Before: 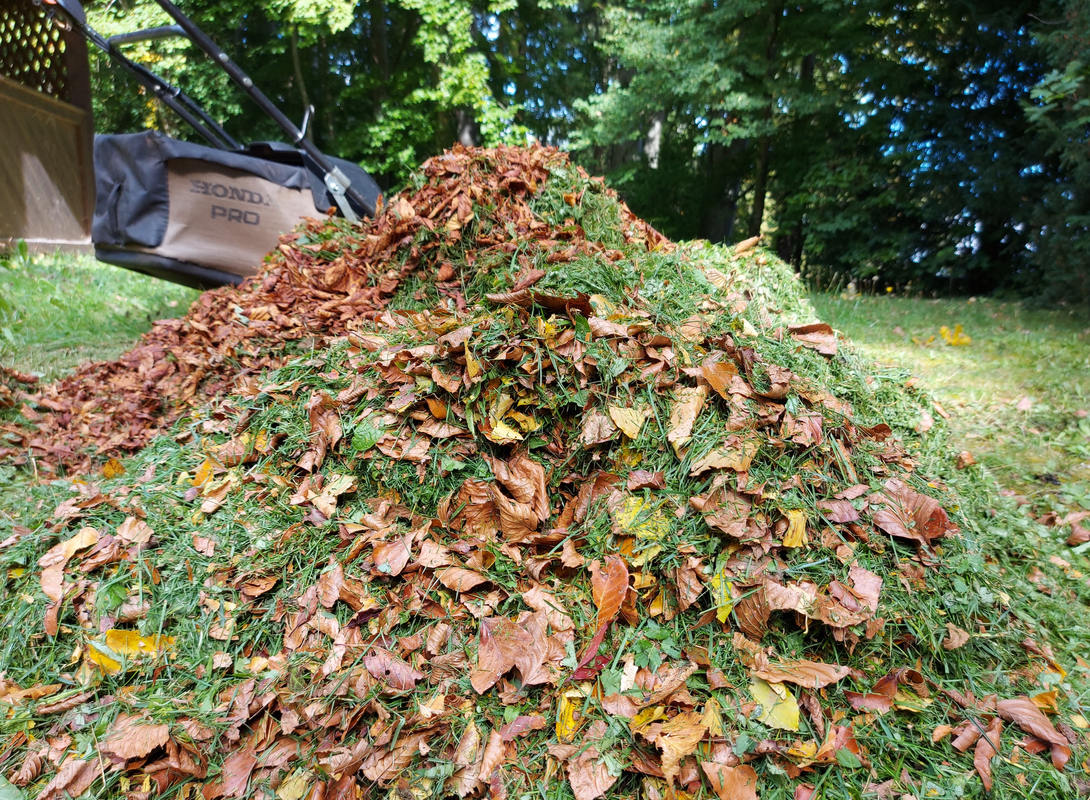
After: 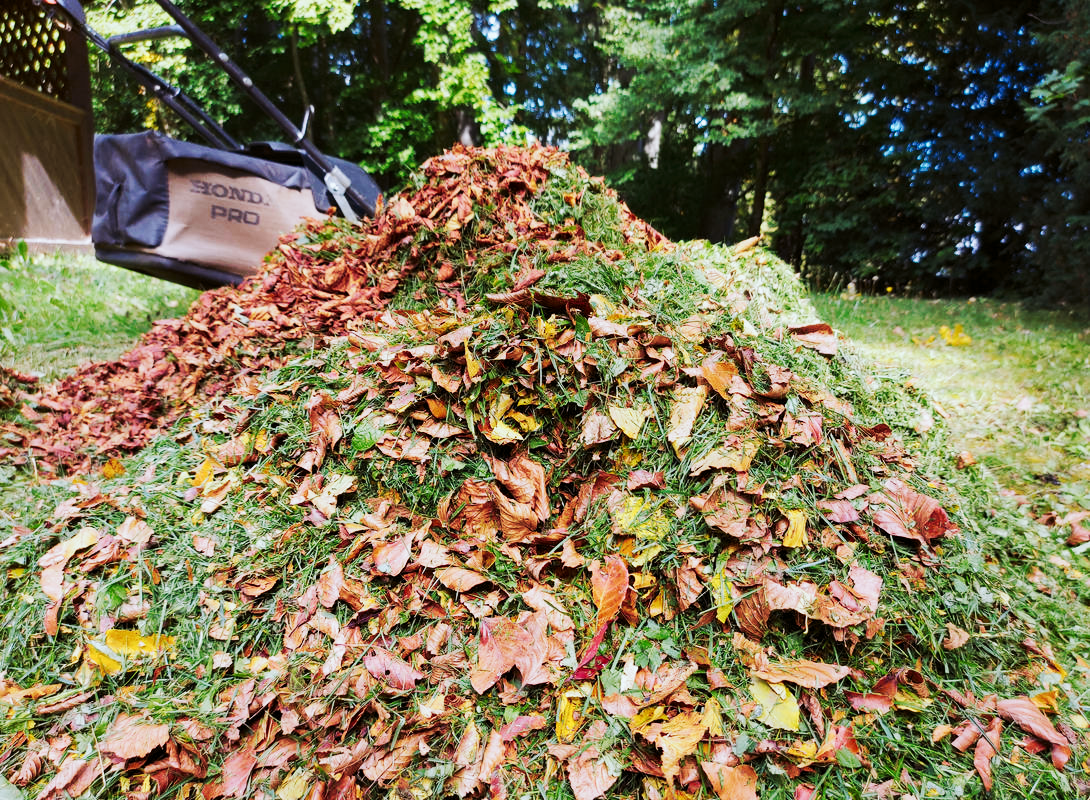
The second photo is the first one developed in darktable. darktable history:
tone curve: curves: ch0 [(0, 0) (0.003, 0.003) (0.011, 0.011) (0.025, 0.024) (0.044, 0.043) (0.069, 0.067) (0.1, 0.096) (0.136, 0.131) (0.177, 0.171) (0.224, 0.217) (0.277, 0.268) (0.335, 0.324) (0.399, 0.386) (0.468, 0.453) (0.543, 0.548) (0.623, 0.627) (0.709, 0.712) (0.801, 0.803) (0.898, 0.899) (1, 1)], preserve colors none
color look up table: target L [95.5, 93.75, 92.82, 89.86, 72.55, 77.15, 76.5, 63.46, 53.39, 52.88, 10.33, 200, 87.89, 79, 77.1, 57.46, 56.19, 51.45, 53.83, 53.35, 42.42, 26.51, 18.42, 90.26, 82.64, 79.99, 59.53, 69.15, 58.2, 62.66, 64.79, 52.55, 47.42, 41.51, 31.74, 30.49, 37.09, 25.15, 22.69, 4.565, 5.486, 93.26, 85.52, 77.5, 60.61, 56.15, 31.95, 20.05, 3.594], target a [-4.846, -6.243, -21.82, -33.97, -57.58, -13.76, -0.09, -58.53, -29, -34.52, -17.71, 0, 11.38, 21.81, 26.59, 76.71, 74.77, 77.66, 40.72, 25.29, 67.2, 9.454, 35.79, 11.74, 12.24, 34.86, 61.6, 11.54, 87.05, 11.32, 52.8, 41.45, 77.07, 67.17, 27.1, 27.18, 68.39, 47.73, 47.24, 11, 16.19, -15.69, 0.296, -5.545, -22.34, -37.72, 1.61, -16.12, -1.729], target b [-0.113, 20.53, 63.4, 12.19, 69.24, 6.407, 58.05, 50.07, 55.6, 40.82, 12.82, 0, -0.055, 57.91, 27.48, 15.52, 69.18, 56.04, 27.43, 60.41, 36.42, 17.05, 25.12, -11.78, -22.9, -27.11, -7.98, -9.315, -33.8, -53.87, -52.03, -36.93, -41.04, 8.456, -9.882, -72.65, -70.03, -36.24, -85, -2.345, -37.56, -3.689, -10.23, -26.36, -31.44, -2.758, -44.58, -6.204, 0.365], num patches 49
